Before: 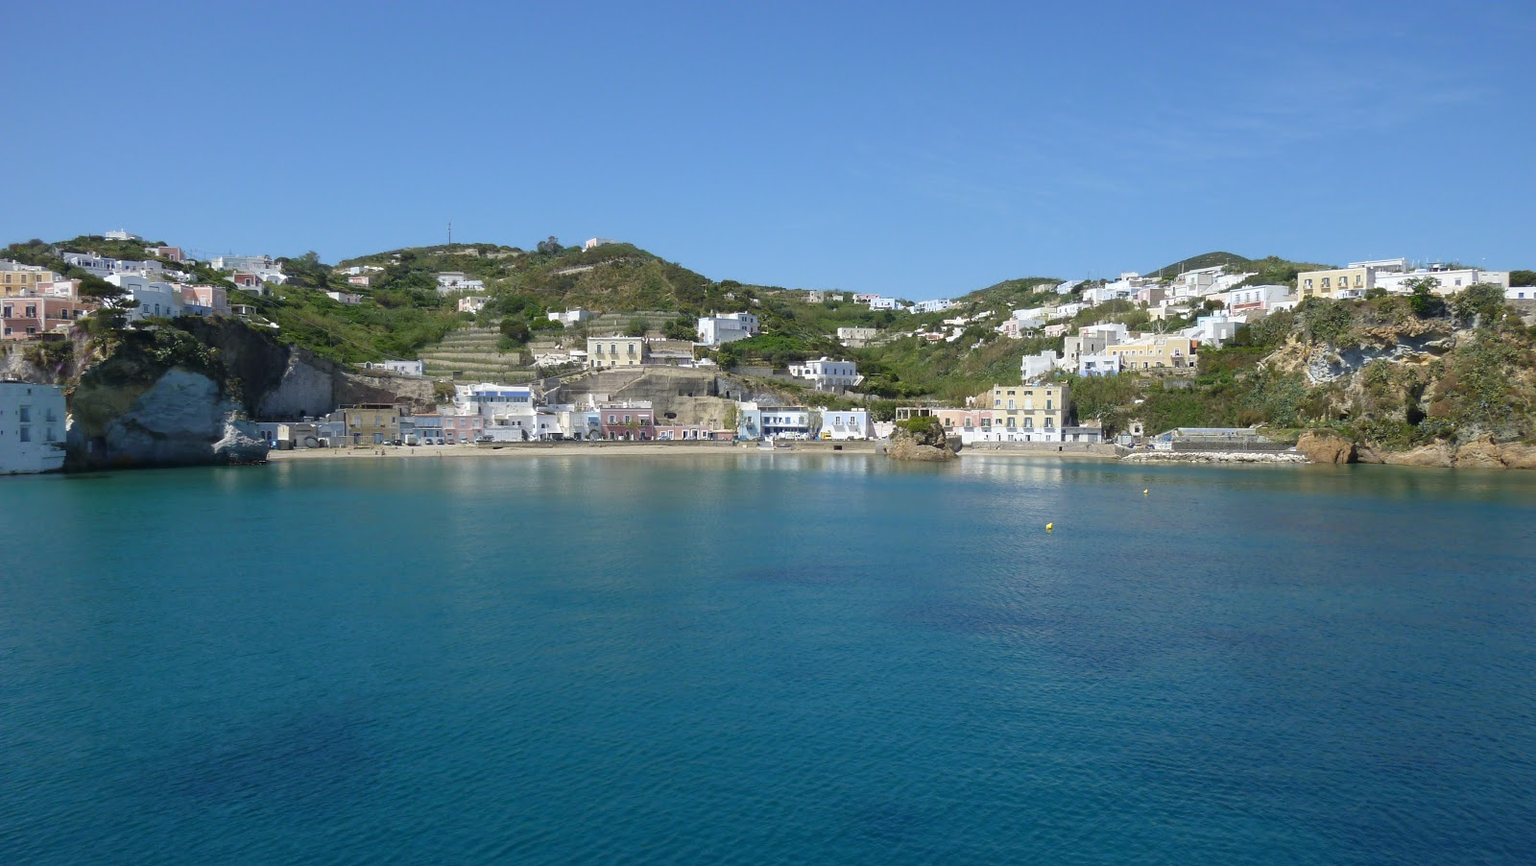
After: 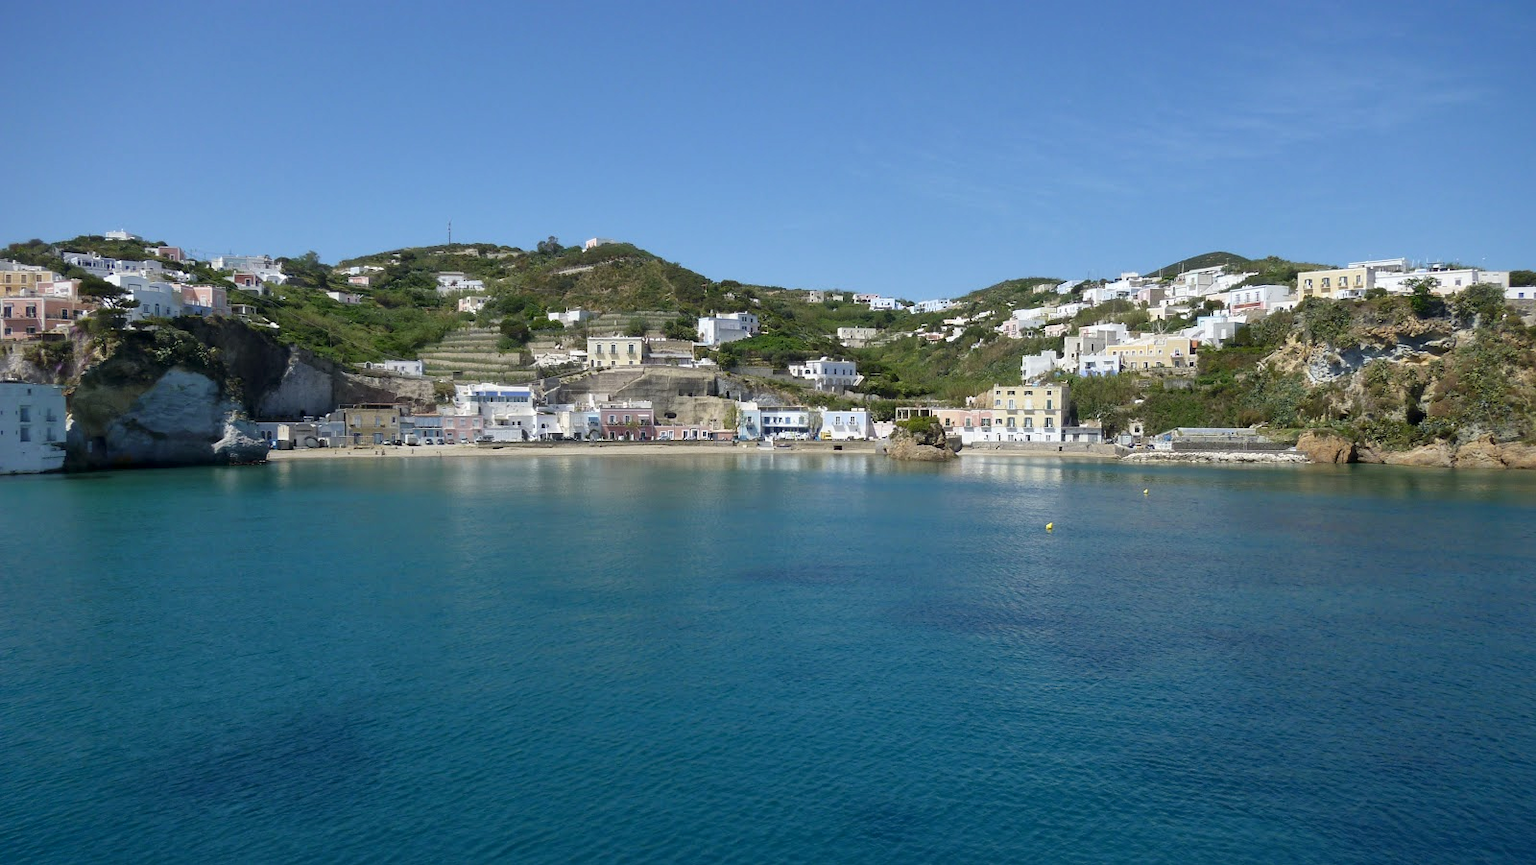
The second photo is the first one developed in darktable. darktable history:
vignetting: fall-off start 91.3%, brightness -0.228, saturation 0.143, unbound false
exposure: exposure -0.108 EV, compensate highlight preservation false
local contrast: mode bilateral grid, contrast 20, coarseness 51, detail 132%, midtone range 0.2
